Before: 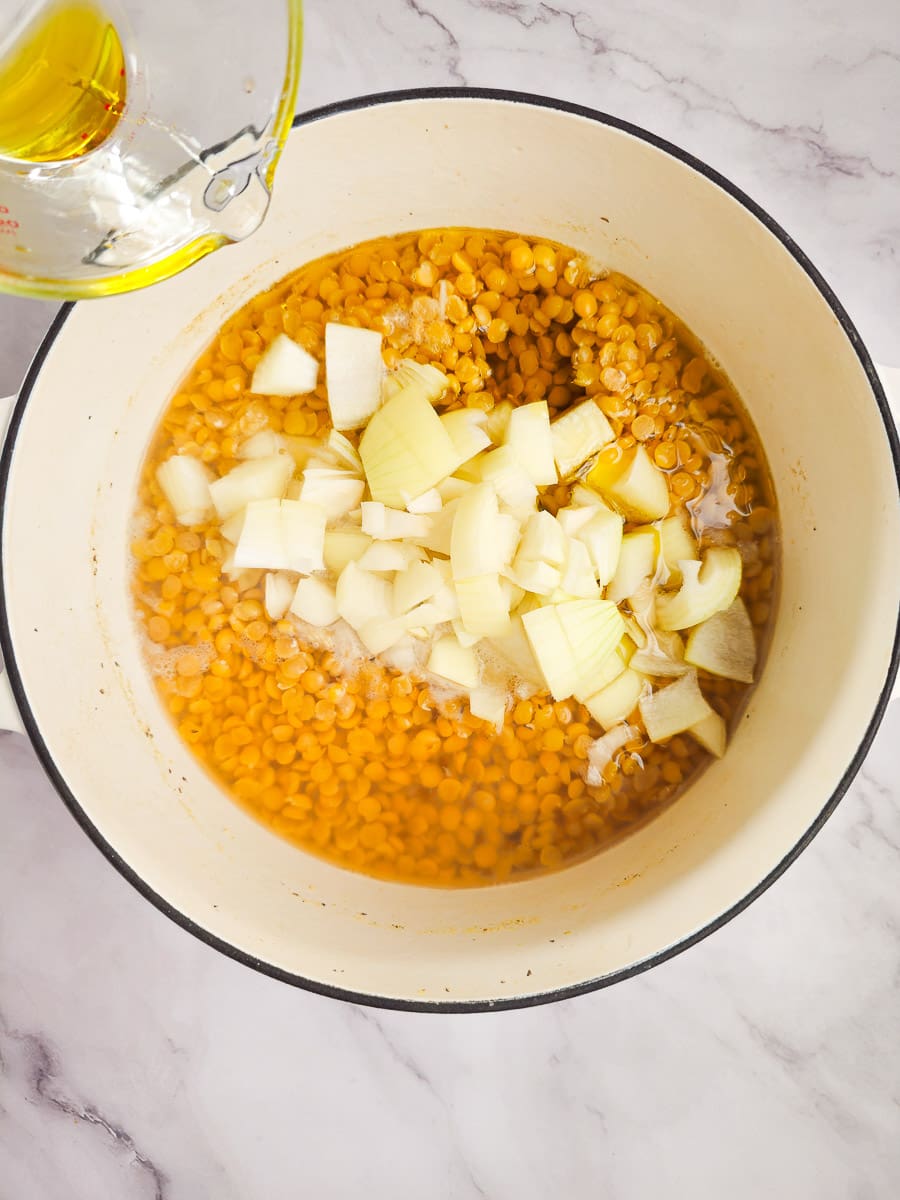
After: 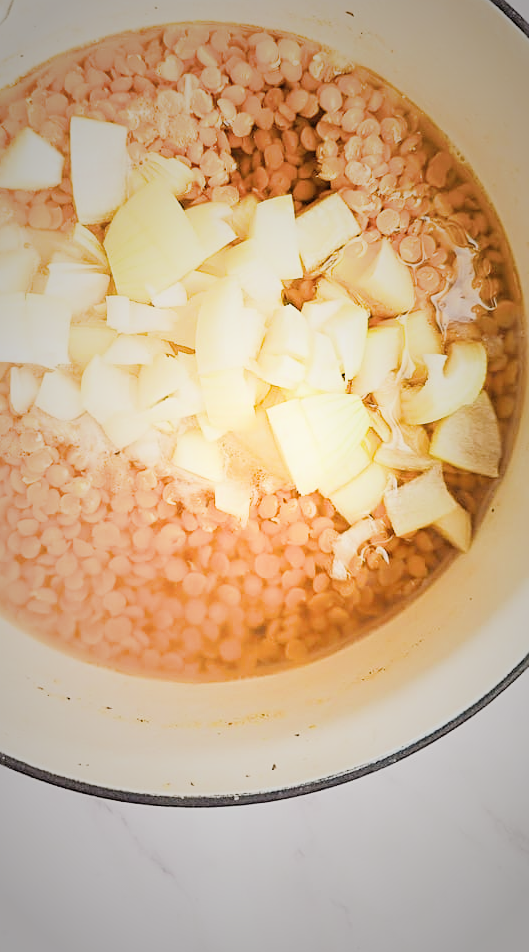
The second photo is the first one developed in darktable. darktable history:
exposure: black level correction 0, exposure 1 EV, compensate exposure bias true, compensate highlight preservation false
vignetting: fall-off start 16.07%, fall-off radius 99.67%, brightness -0.584, saturation -0.123, width/height ratio 0.724
tone equalizer: -8 EV -0.383 EV, -7 EV -0.381 EV, -6 EV -0.304 EV, -5 EV -0.237 EV, -3 EV 0.224 EV, -2 EV 0.318 EV, -1 EV 0.41 EV, +0 EV 0.411 EV
crop and rotate: left 28.34%, top 17.249%, right 12.784%, bottom 3.388%
sharpen: on, module defaults
shadows and highlights: radius 126.75, shadows 21.18, highlights -22.45, low approximation 0.01
filmic rgb: black relative exposure -7.65 EV, white relative exposure 4.56 EV, hardness 3.61, contrast 1.105
